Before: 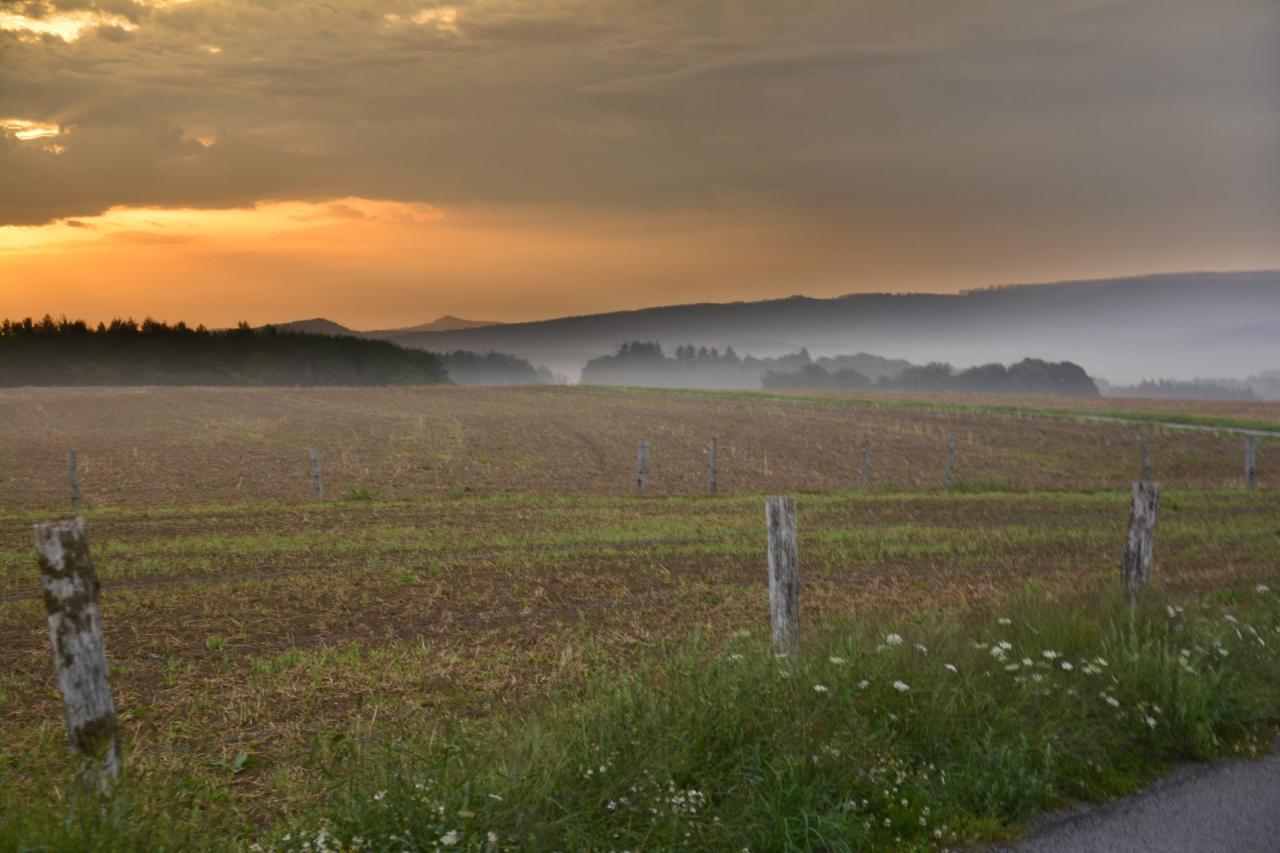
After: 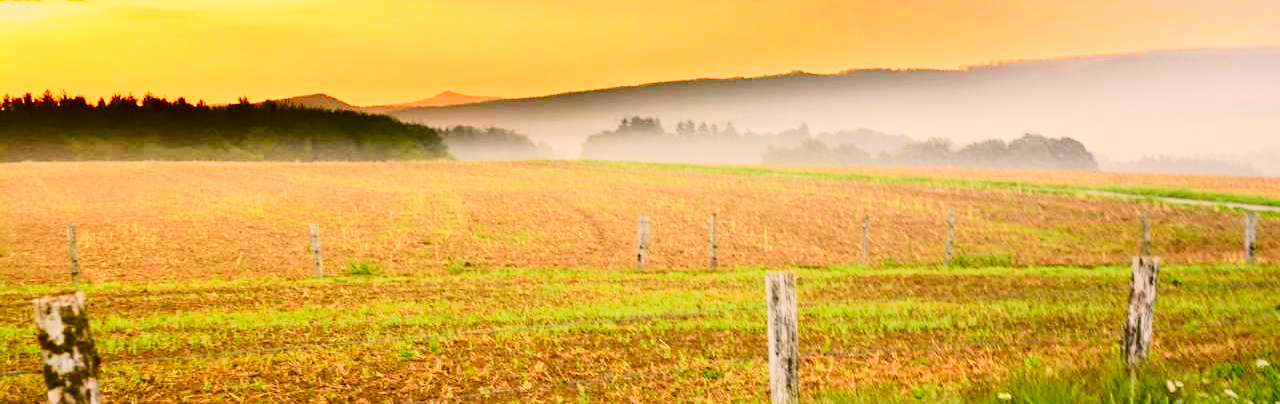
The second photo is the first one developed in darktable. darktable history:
crop and rotate: top 26.537%, bottom 26.044%
color correction: highlights a* 8.44, highlights b* 15.3, shadows a* -0.651, shadows b* 26.55
tone curve: curves: ch0 [(0, 0.012) (0.052, 0.04) (0.107, 0.086) (0.276, 0.265) (0.461, 0.531) (0.718, 0.79) (0.921, 0.909) (0.999, 0.951)]; ch1 [(0, 0) (0.339, 0.298) (0.402, 0.363) (0.444, 0.415) (0.485, 0.469) (0.494, 0.493) (0.504, 0.501) (0.525, 0.534) (0.555, 0.587) (0.594, 0.647) (1, 1)]; ch2 [(0, 0) (0.48, 0.48) (0.504, 0.5) (0.535, 0.557) (0.581, 0.623) (0.649, 0.683) (0.824, 0.815) (1, 1)], color space Lab, independent channels, preserve colors none
contrast brightness saturation: contrast 0.101, brightness 0.035, saturation 0.086
exposure: exposure 0.179 EV, compensate highlight preservation false
sharpen: amount 0.204
base curve: curves: ch0 [(0, 0) (0.007, 0.004) (0.027, 0.03) (0.046, 0.07) (0.207, 0.54) (0.442, 0.872) (0.673, 0.972) (1, 1)], preserve colors none
